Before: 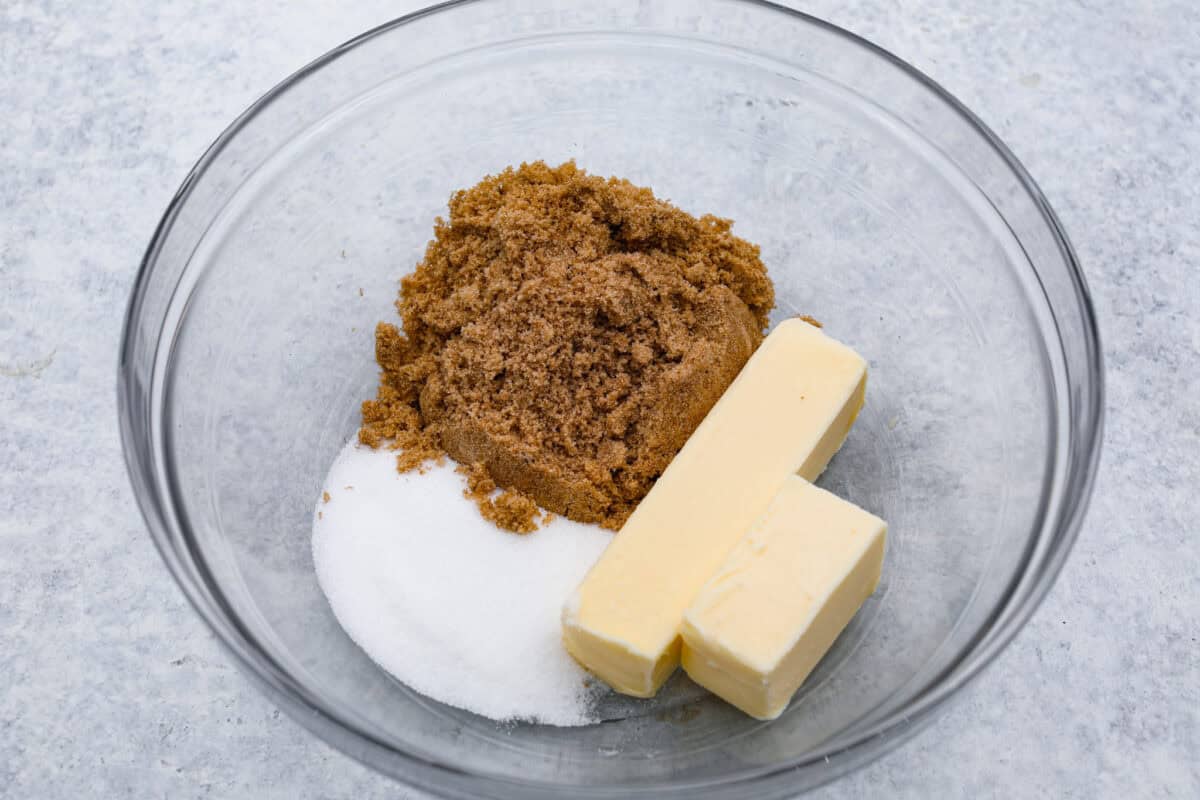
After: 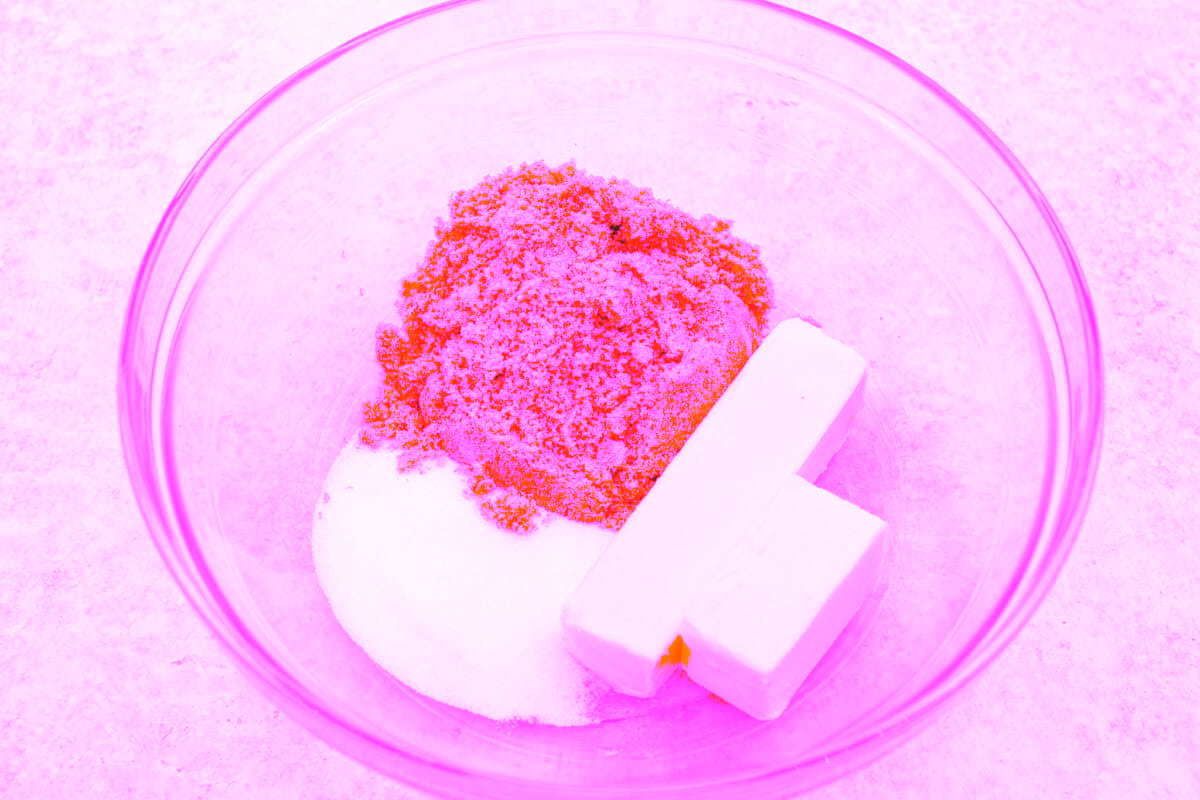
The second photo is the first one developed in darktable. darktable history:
white balance: red 8, blue 8
color balance: lift [1.005, 0.99, 1.007, 1.01], gamma [1, 1.034, 1.032, 0.966], gain [0.873, 1.055, 1.067, 0.933]
